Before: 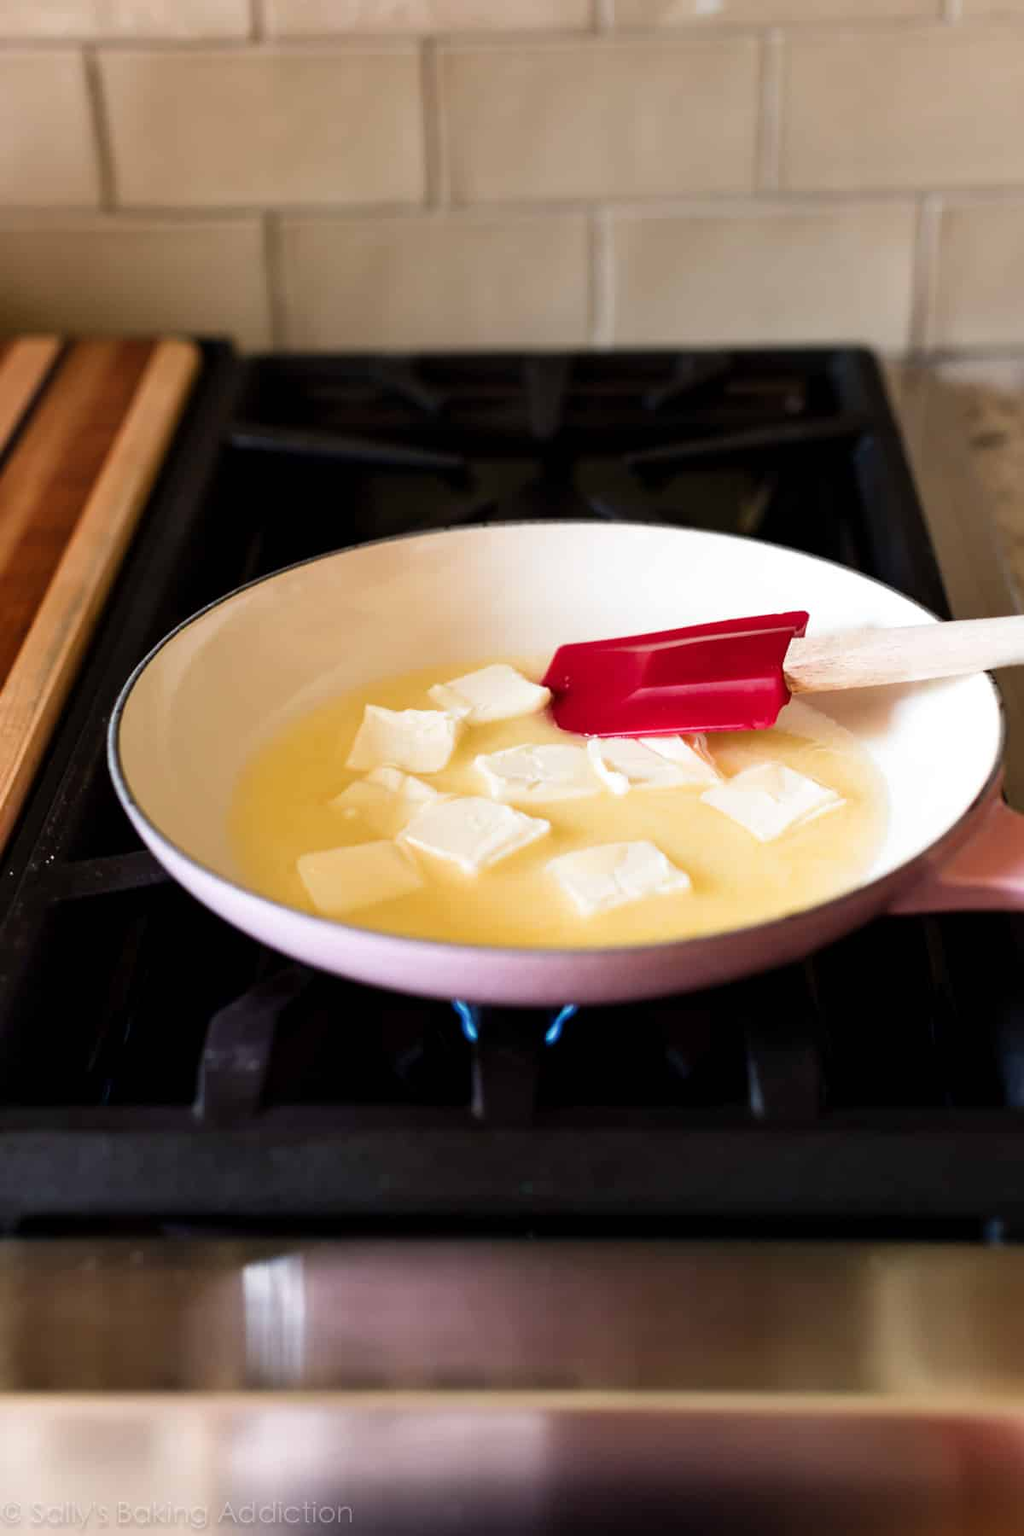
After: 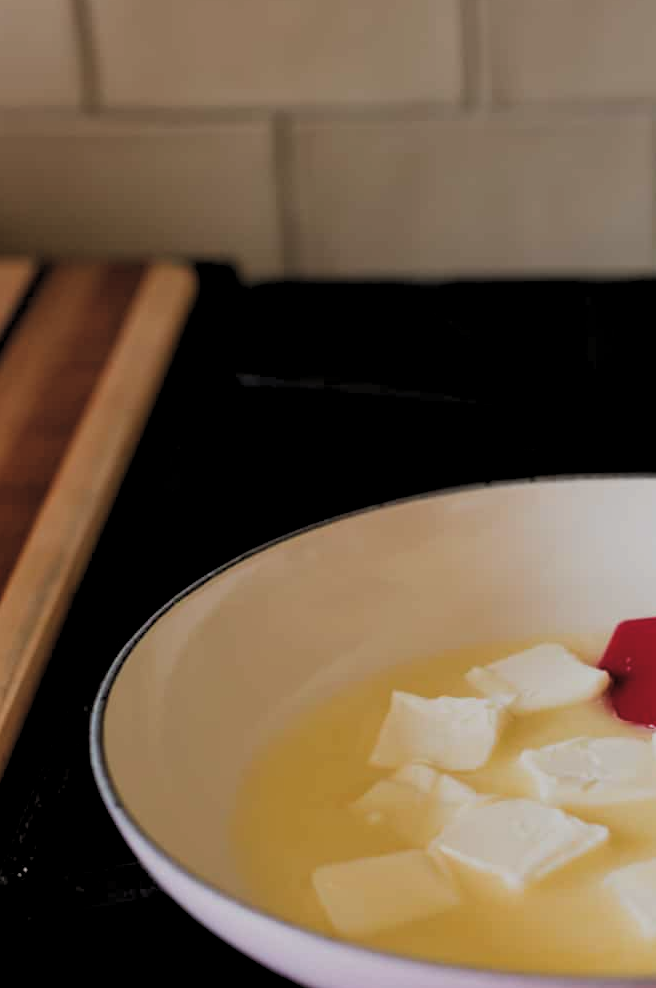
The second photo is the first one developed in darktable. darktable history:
exposure: black level correction -0.016, exposure -1.018 EV, compensate highlight preservation false
rgb levels: levels [[0.013, 0.434, 0.89], [0, 0.5, 1], [0, 0.5, 1]]
crop and rotate: left 3.047%, top 7.509%, right 42.236%, bottom 37.598%
